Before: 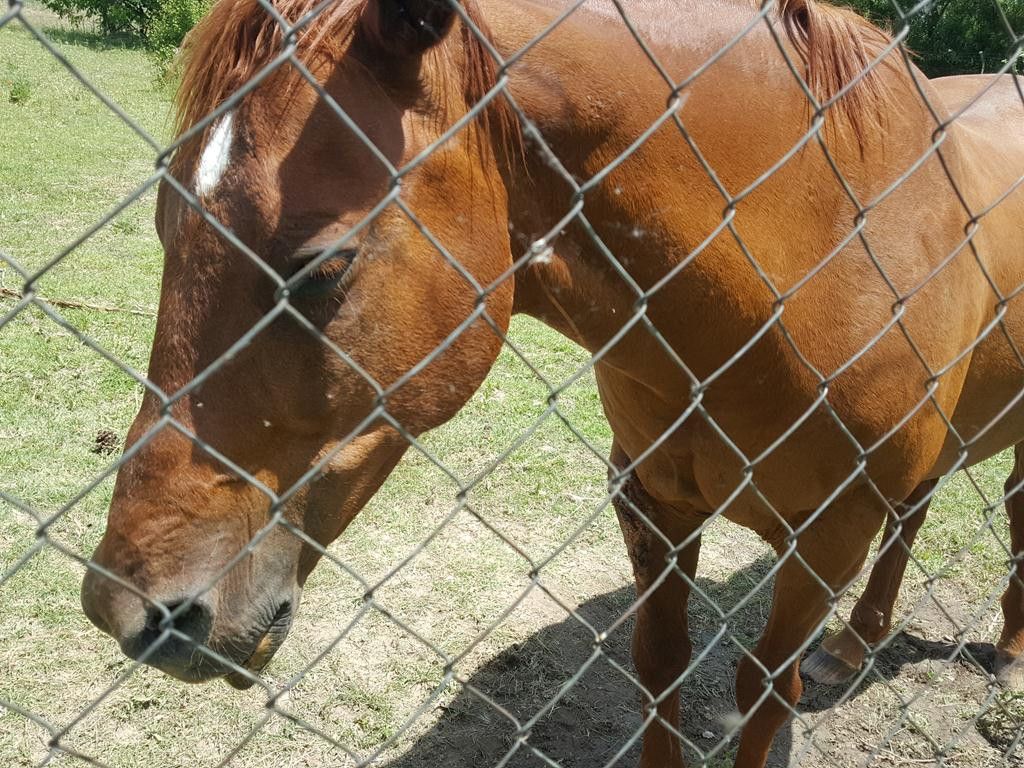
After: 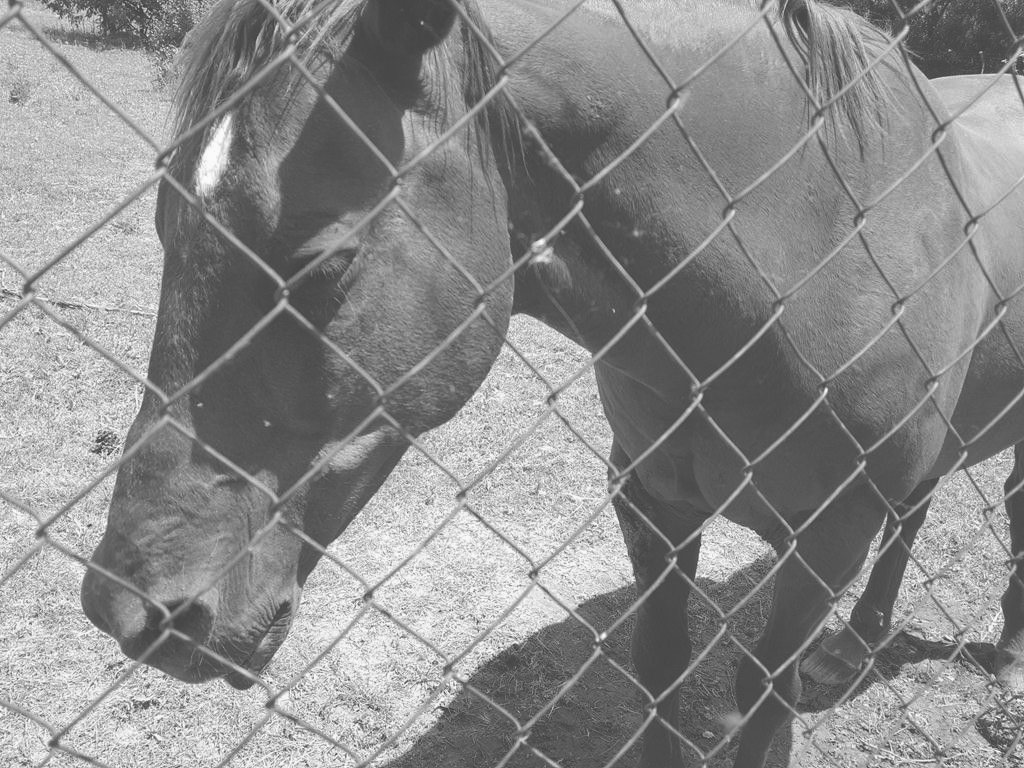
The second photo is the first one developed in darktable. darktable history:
color zones: curves: ch0 [(0, 0.5) (0.143, 0.52) (0.286, 0.5) (0.429, 0.5) (0.571, 0.5) (0.714, 0.5) (0.857, 0.5) (1, 0.5)]; ch1 [(0, 0.489) (0.155, 0.45) (0.286, 0.466) (0.429, 0.5) (0.571, 0.5) (0.714, 0.5) (0.857, 0.5) (1, 0.489)]
monochrome: a 1.94, b -0.638
exposure: black level correction -0.062, exposure -0.05 EV, compensate highlight preservation false
